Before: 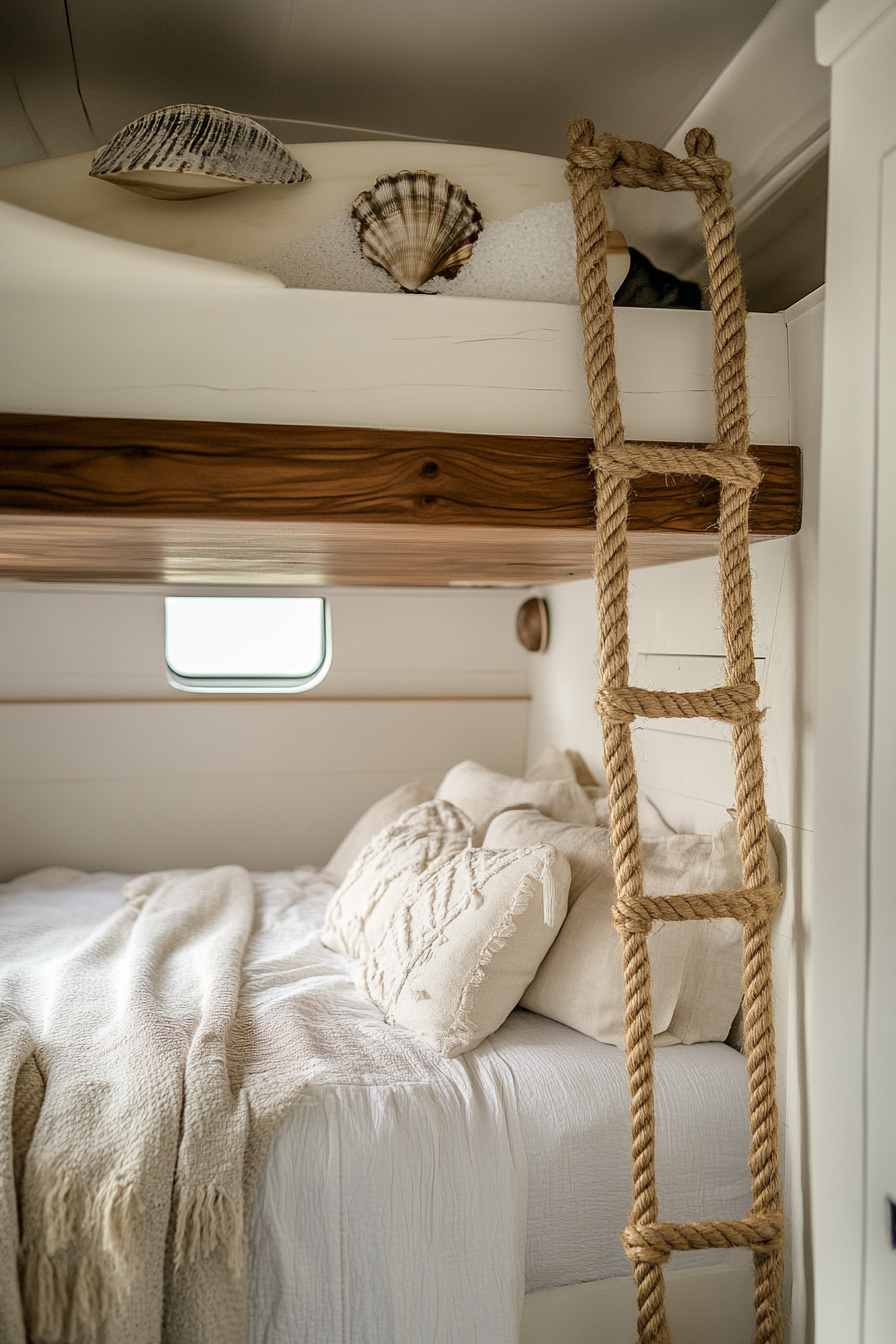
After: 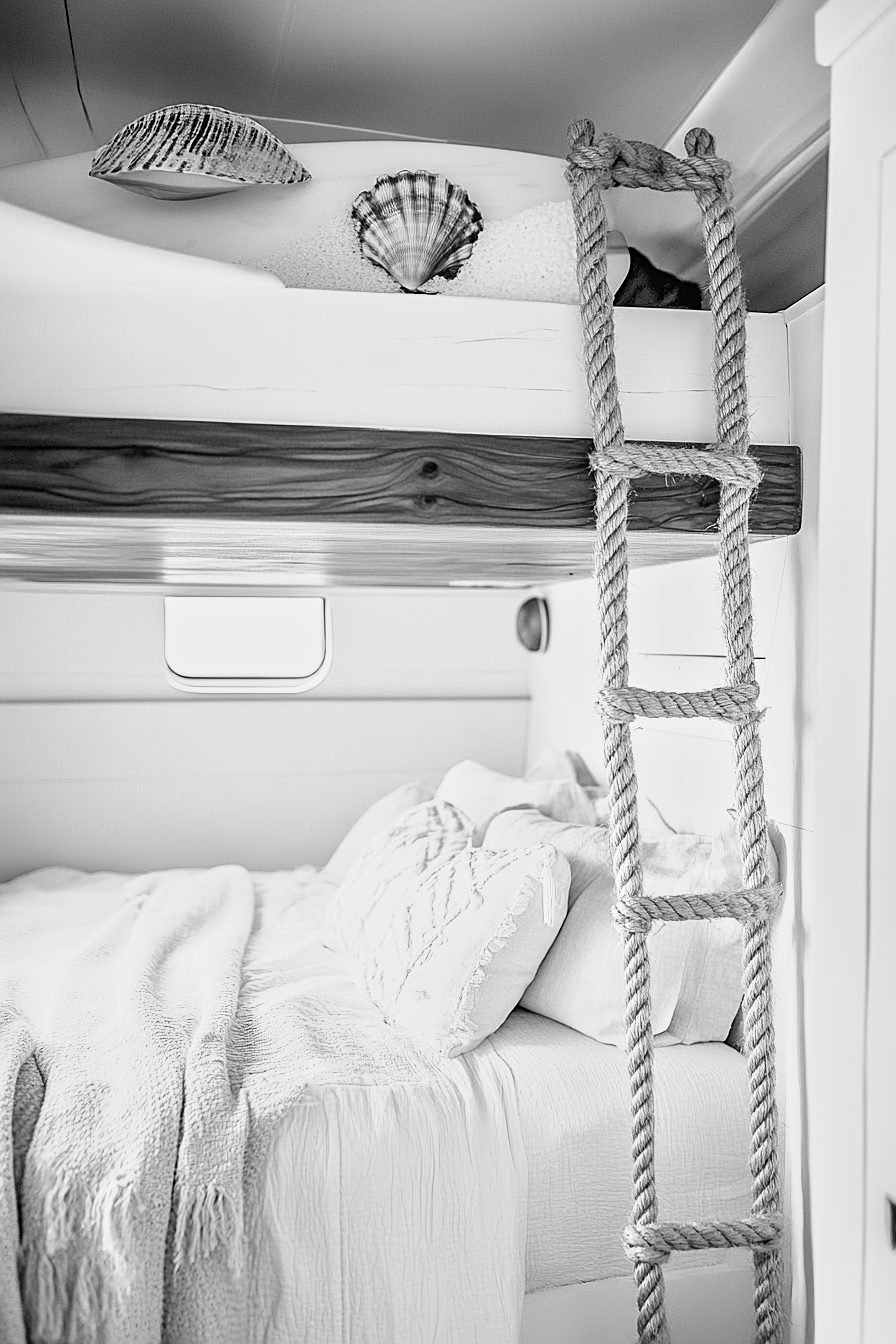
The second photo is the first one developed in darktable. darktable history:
monochrome: a 26.22, b 42.67, size 0.8
white balance: red 1.009, blue 1.027
tone curve: curves: ch0 [(0, 0) (0.003, 0.022) (0.011, 0.025) (0.025, 0.032) (0.044, 0.055) (0.069, 0.089) (0.1, 0.133) (0.136, 0.18) (0.177, 0.231) (0.224, 0.291) (0.277, 0.35) (0.335, 0.42) (0.399, 0.496) (0.468, 0.561) (0.543, 0.632) (0.623, 0.706) (0.709, 0.783) (0.801, 0.865) (0.898, 0.947) (1, 1)], preserve colors none
exposure: exposure 0.493 EV, compensate highlight preservation false
base curve: curves: ch0 [(0, 0) (0.688, 0.865) (1, 1)], preserve colors none
sharpen: on, module defaults
